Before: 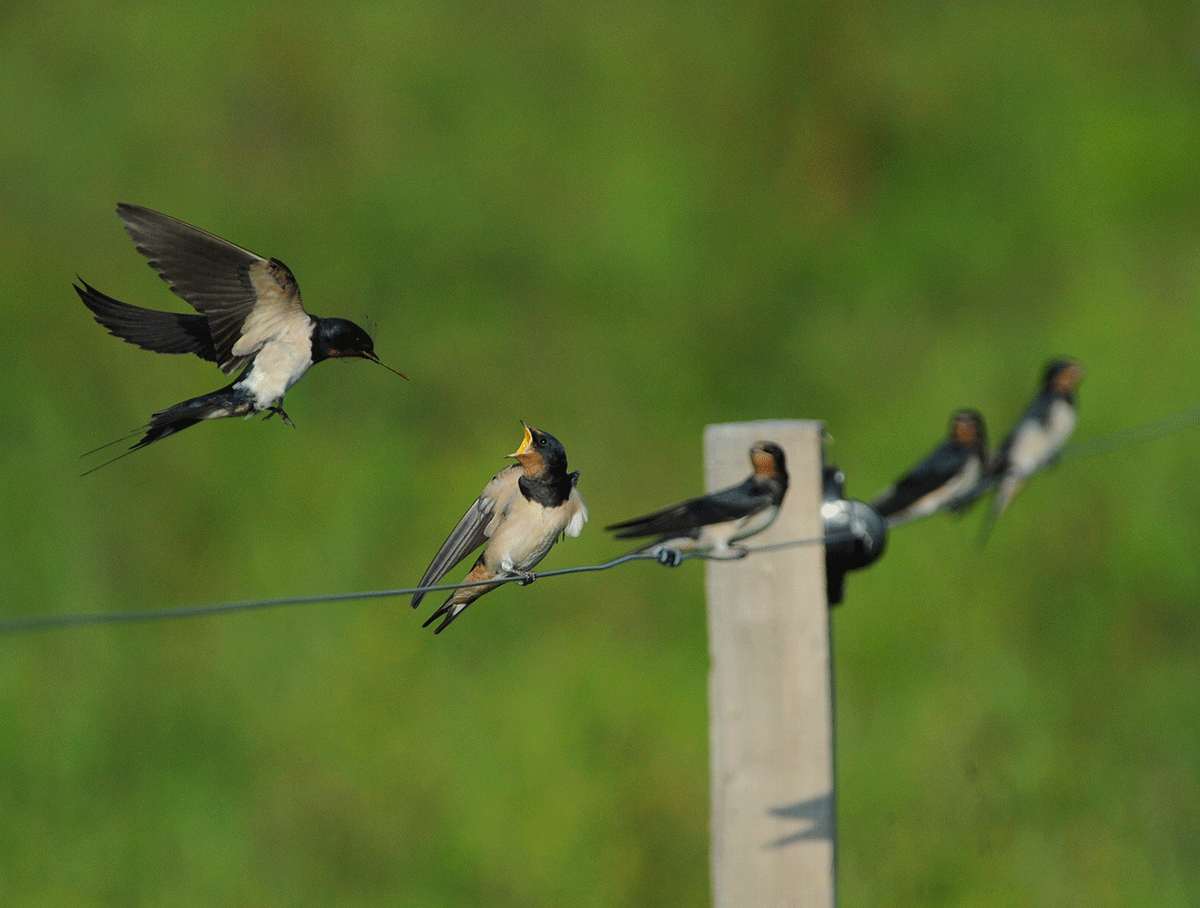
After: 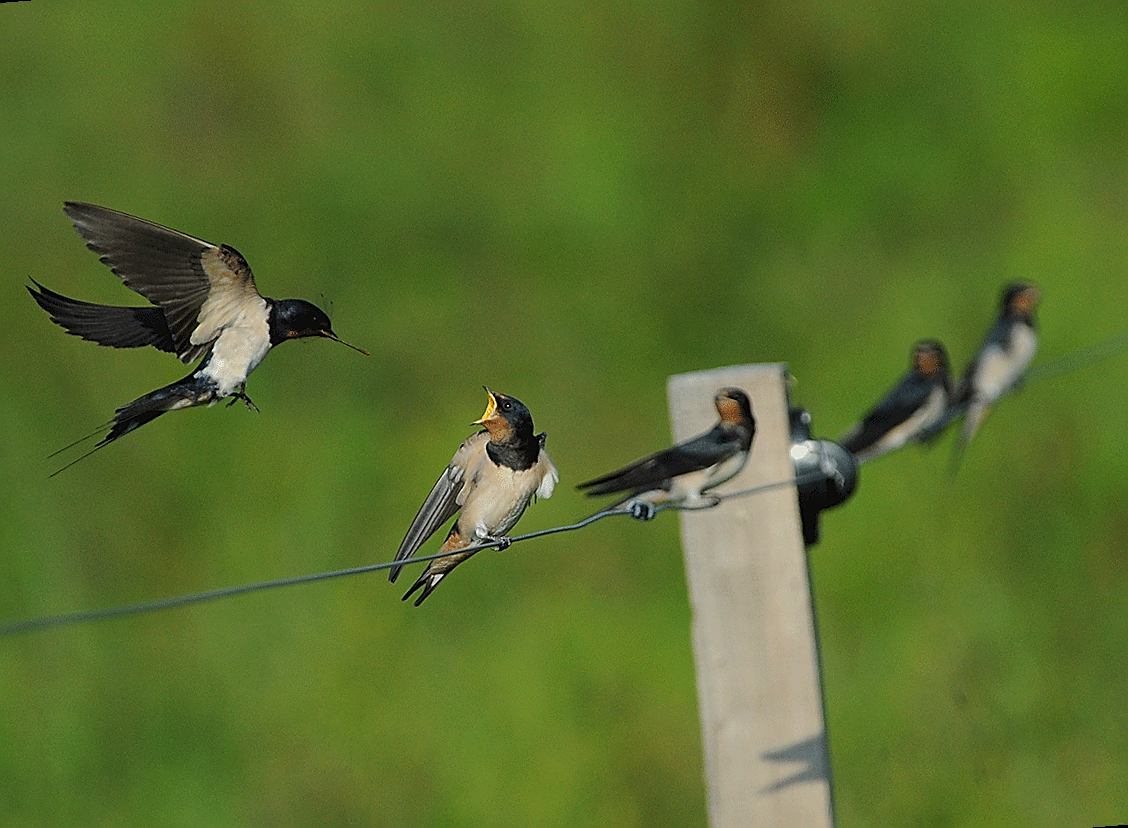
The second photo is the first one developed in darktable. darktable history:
rotate and perspective: rotation -4.57°, crop left 0.054, crop right 0.944, crop top 0.087, crop bottom 0.914
sharpen: radius 1.4, amount 1.25, threshold 0.7
